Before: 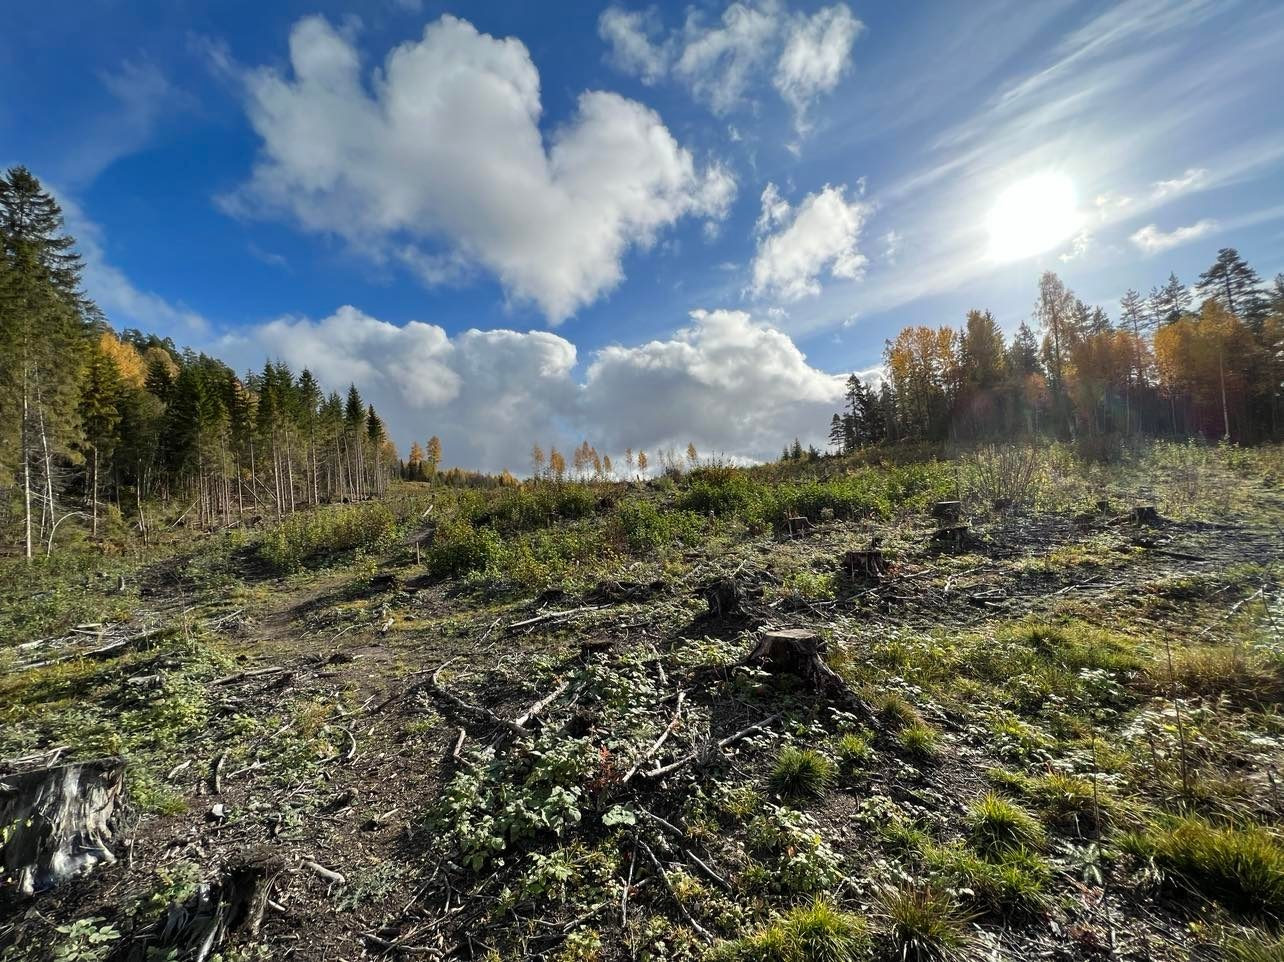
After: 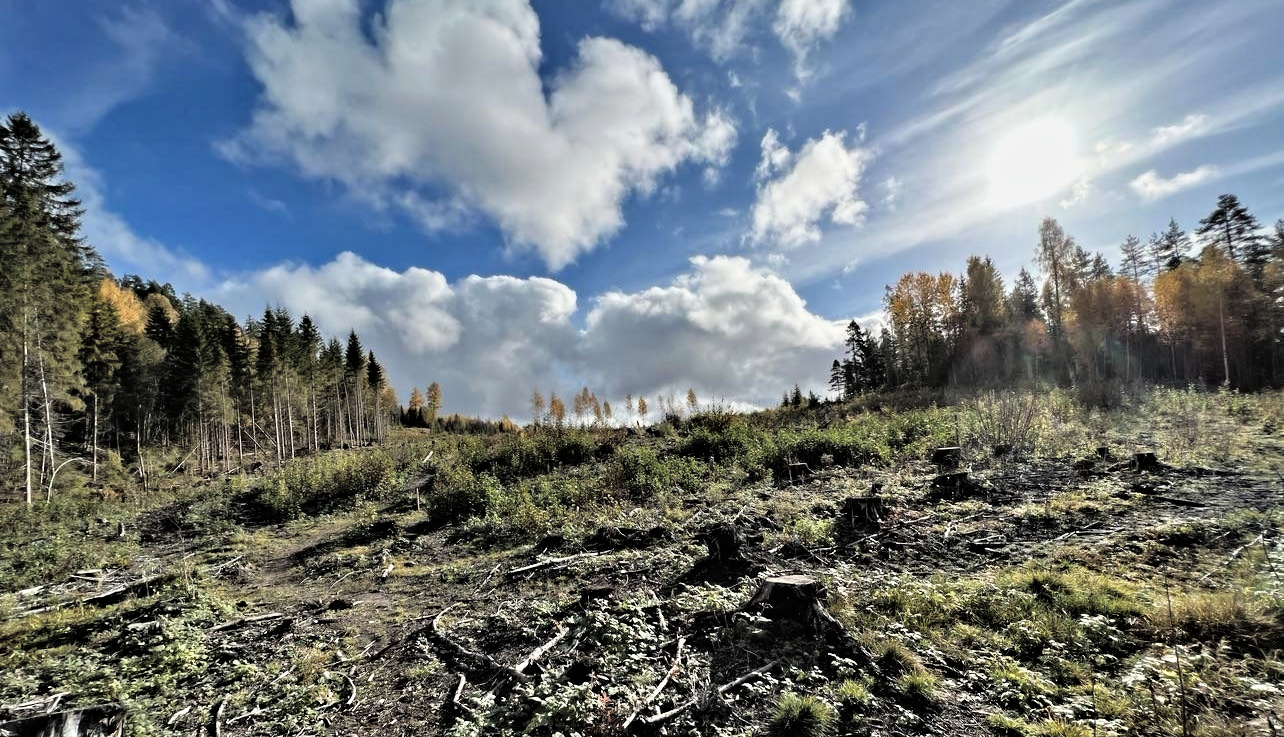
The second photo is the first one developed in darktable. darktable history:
contrast equalizer: y [[0.511, 0.558, 0.631, 0.632, 0.559, 0.512], [0.5 ×6], [0.507, 0.559, 0.627, 0.644, 0.647, 0.647], [0 ×6], [0 ×6]]
filmic rgb: black relative exposure -3.92 EV, white relative exposure 3.14 EV, hardness 2.87
exposure: black level correction -0.03, compensate highlight preservation false
crop: top 5.667%, bottom 17.637%
